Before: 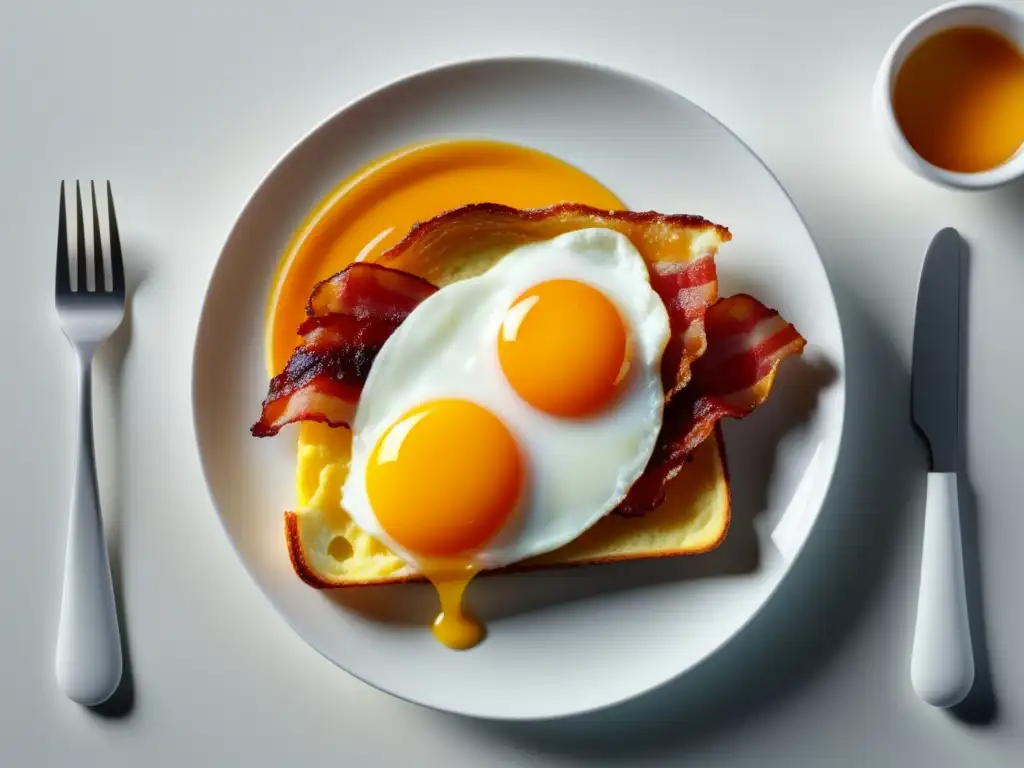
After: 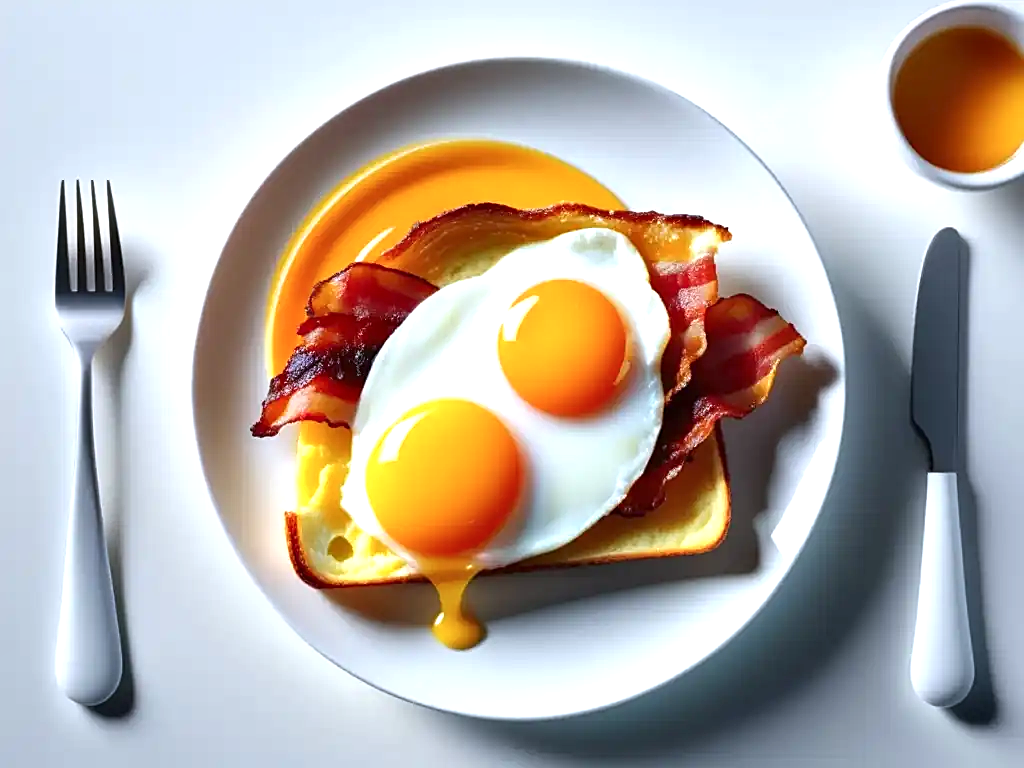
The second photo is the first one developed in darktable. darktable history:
shadows and highlights: shadows 37.85, highlights -26.77, soften with gaussian
sharpen: on, module defaults
color calibration: illuminant as shot in camera, x 0.358, y 0.373, temperature 4628.91 K
exposure: exposure 0.641 EV, compensate exposure bias true, compensate highlight preservation false
